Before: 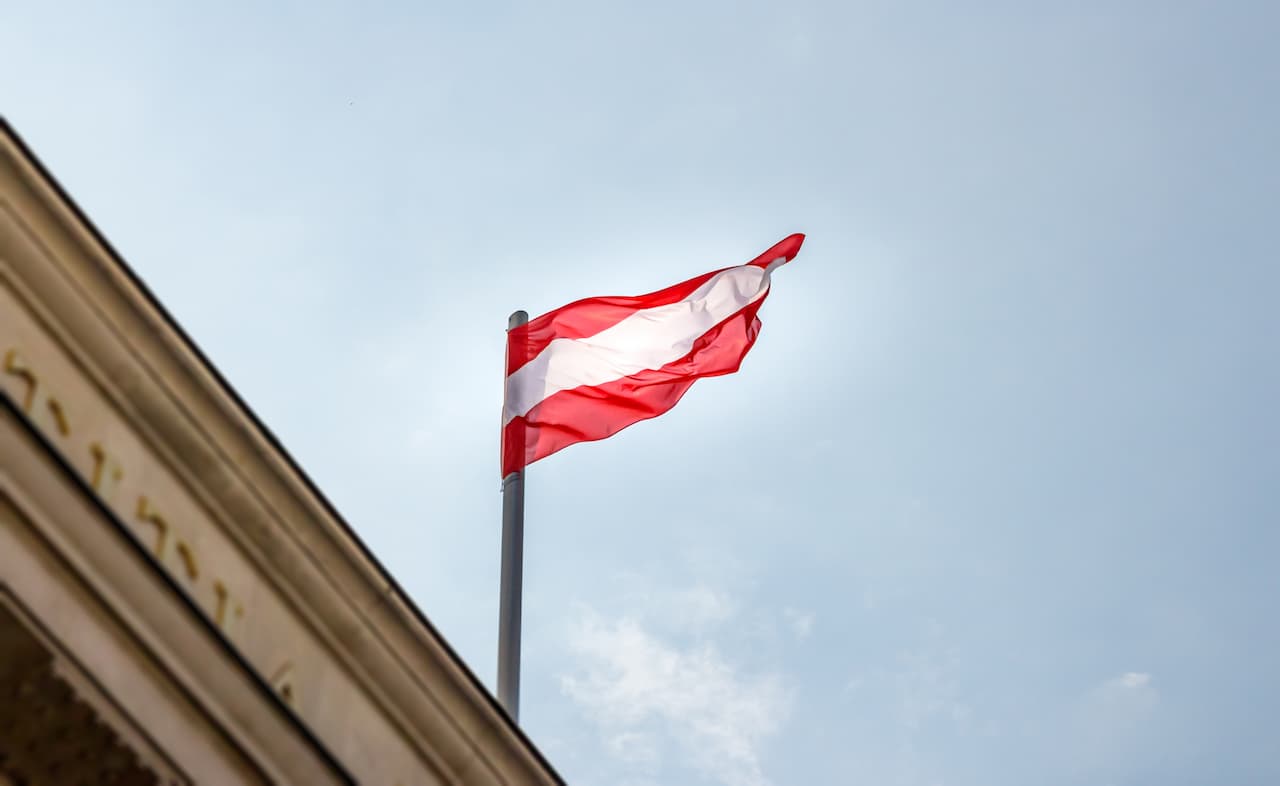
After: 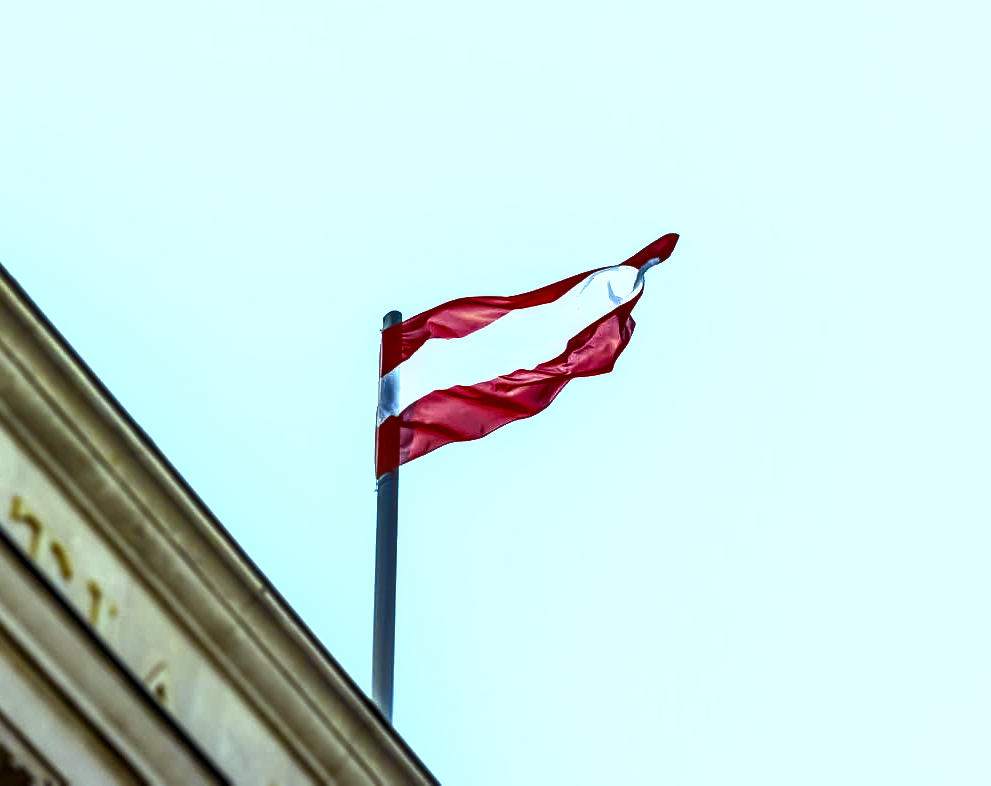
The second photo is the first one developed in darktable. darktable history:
color contrast: green-magenta contrast 0.8, blue-yellow contrast 1.1, unbound 0
color balance rgb: linear chroma grading › global chroma 10%, global vibrance 10%, contrast 15%, saturation formula JzAzBz (2021)
exposure: exposure 0.6 EV, compensate highlight preservation false
local contrast: detail 130%
white balance: red 0.954, blue 1.079
shadows and highlights: radius 108.52, shadows 23.73, highlights -59.32, low approximation 0.01, soften with gaussian
crop: left 9.88%, right 12.664%
color balance: mode lift, gamma, gain (sRGB), lift [0.997, 0.979, 1.021, 1.011], gamma [1, 1.084, 0.916, 0.998], gain [1, 0.87, 1.13, 1.101], contrast 4.55%, contrast fulcrum 38.24%, output saturation 104.09%
